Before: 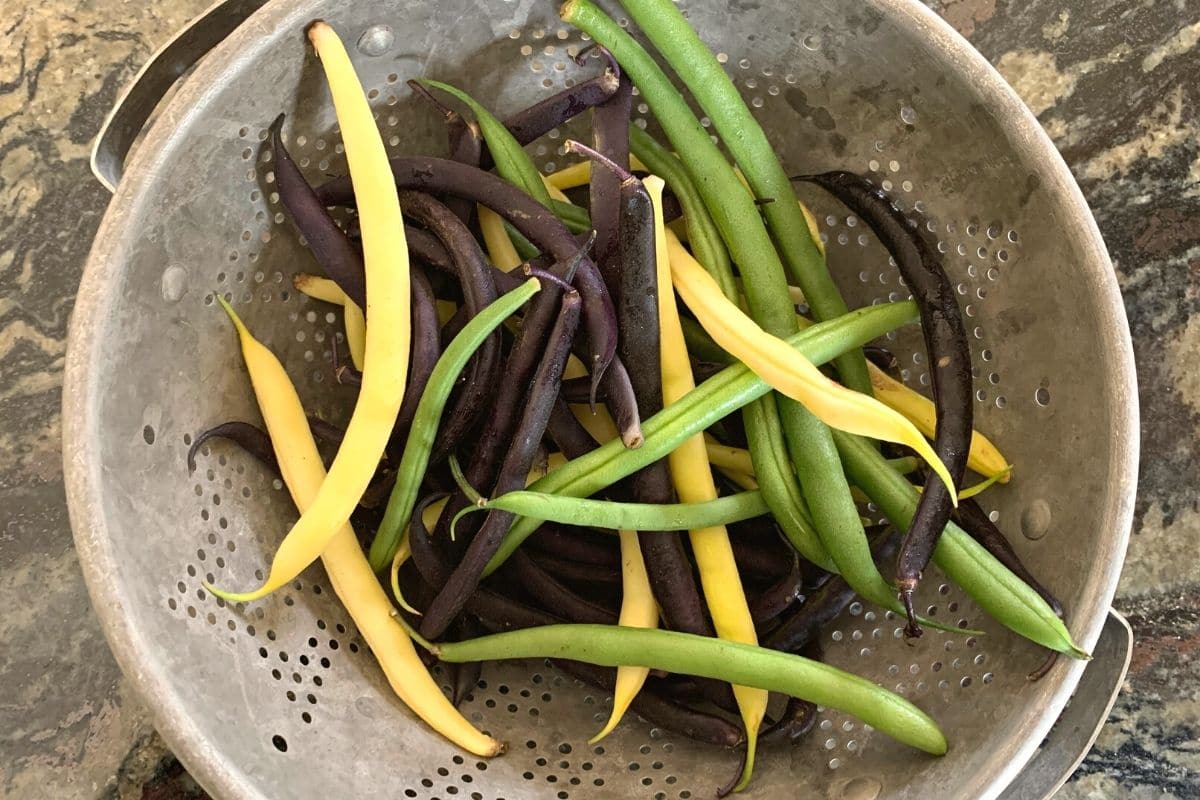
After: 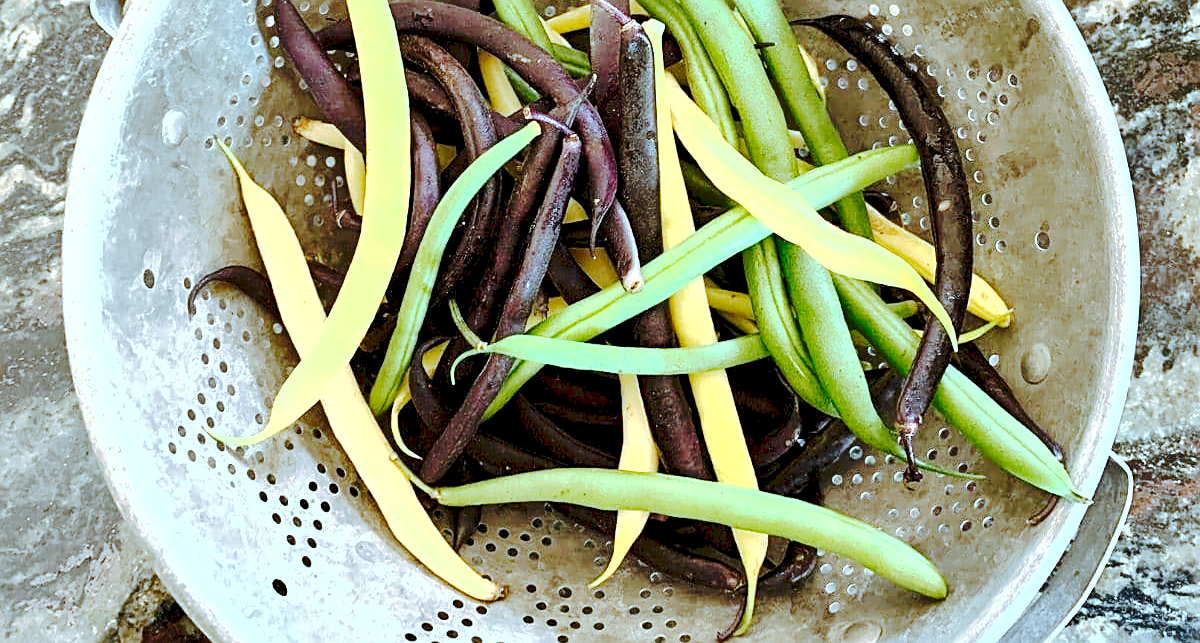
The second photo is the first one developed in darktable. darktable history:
sharpen: on, module defaults
exposure: black level correction 0.008, exposure 0.973 EV, compensate highlight preservation false
tone curve: curves: ch0 [(0, 0) (0.003, 0.079) (0.011, 0.083) (0.025, 0.088) (0.044, 0.095) (0.069, 0.106) (0.1, 0.115) (0.136, 0.127) (0.177, 0.152) (0.224, 0.198) (0.277, 0.263) (0.335, 0.371) (0.399, 0.483) (0.468, 0.582) (0.543, 0.664) (0.623, 0.726) (0.709, 0.793) (0.801, 0.842) (0.898, 0.896) (1, 1)], preserve colors none
color correction: highlights a* -10.53, highlights b* -19.85
local contrast: mode bilateral grid, contrast 15, coarseness 36, detail 103%, midtone range 0.2
crop and rotate: top 19.602%
shadows and highlights: white point adjustment 0.861, soften with gaussian
tone equalizer: on, module defaults
